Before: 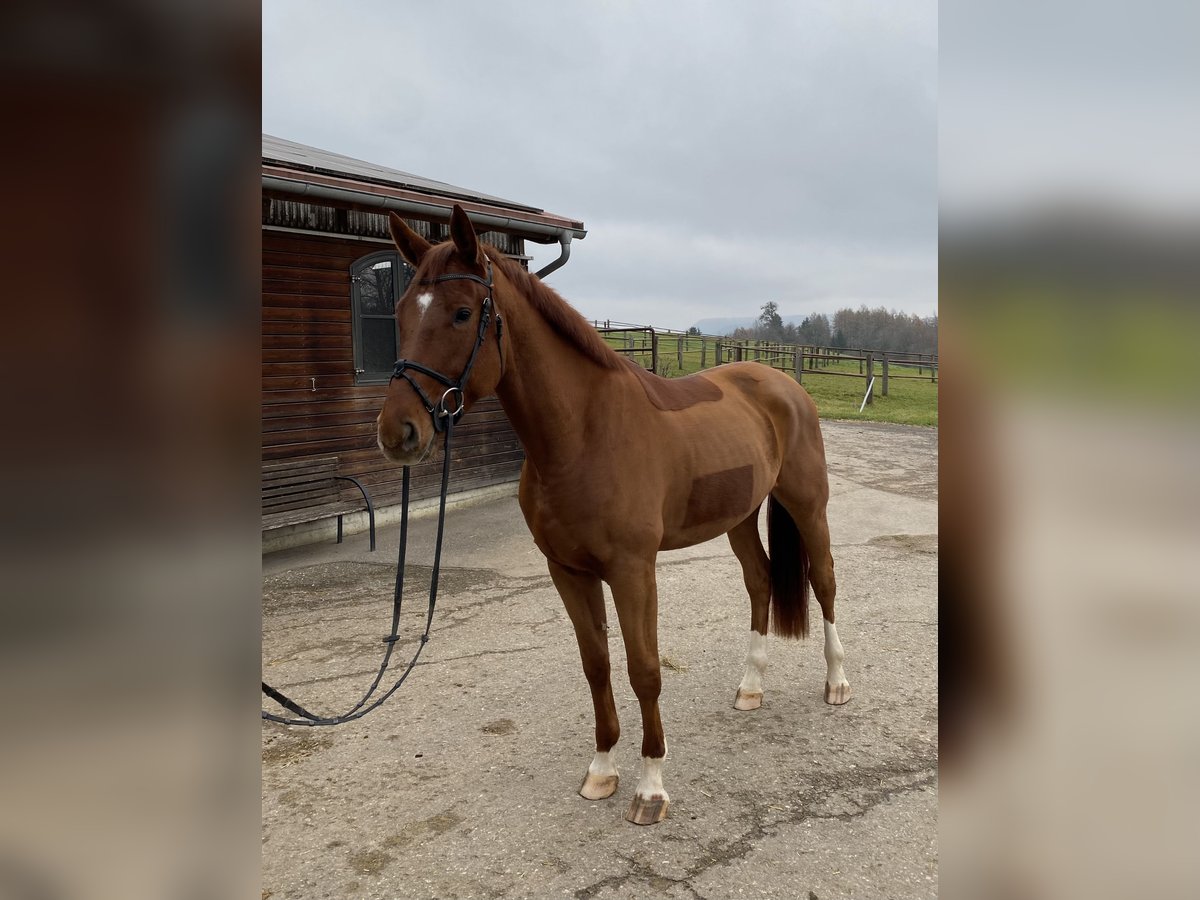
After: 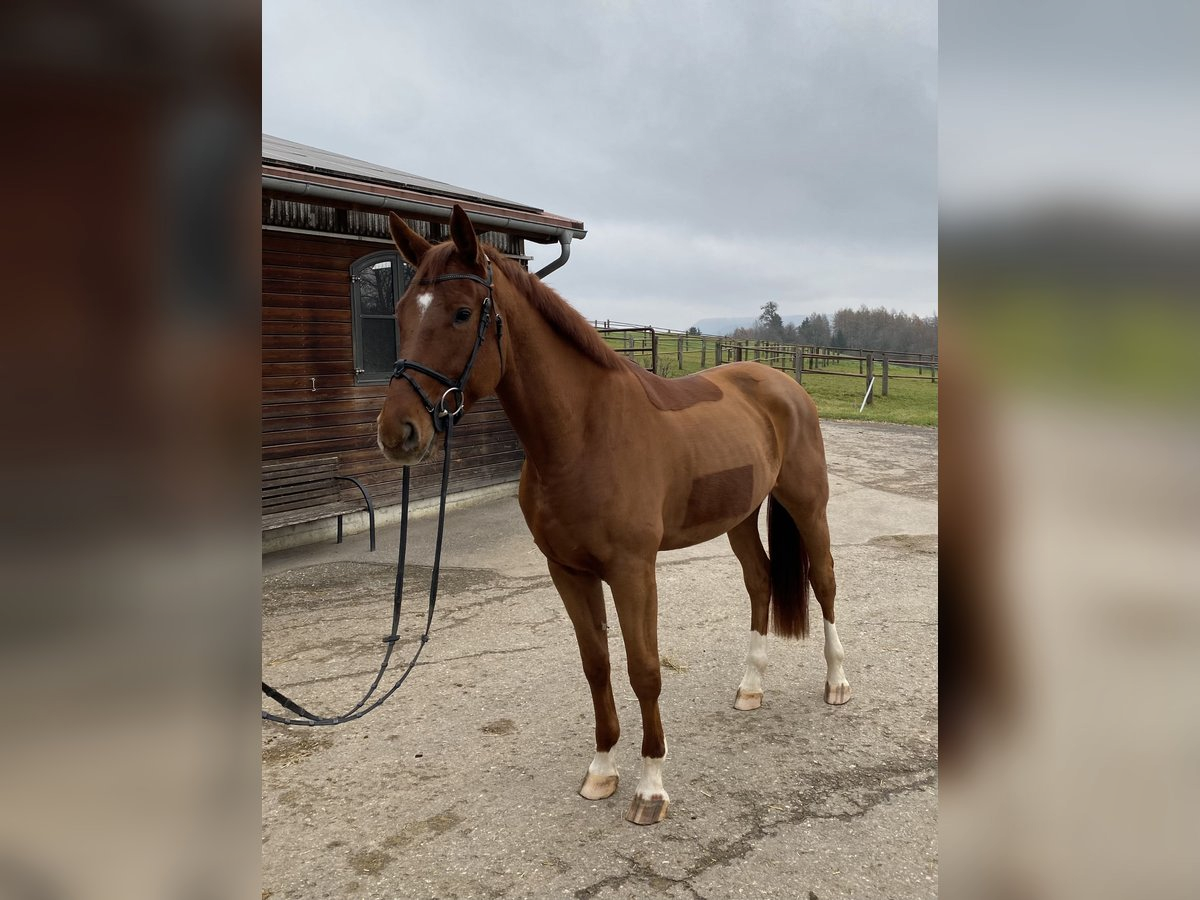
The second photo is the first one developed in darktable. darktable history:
shadows and highlights: radius 170.4, shadows 27.92, white point adjustment 3.13, highlights -68.26, soften with gaussian
